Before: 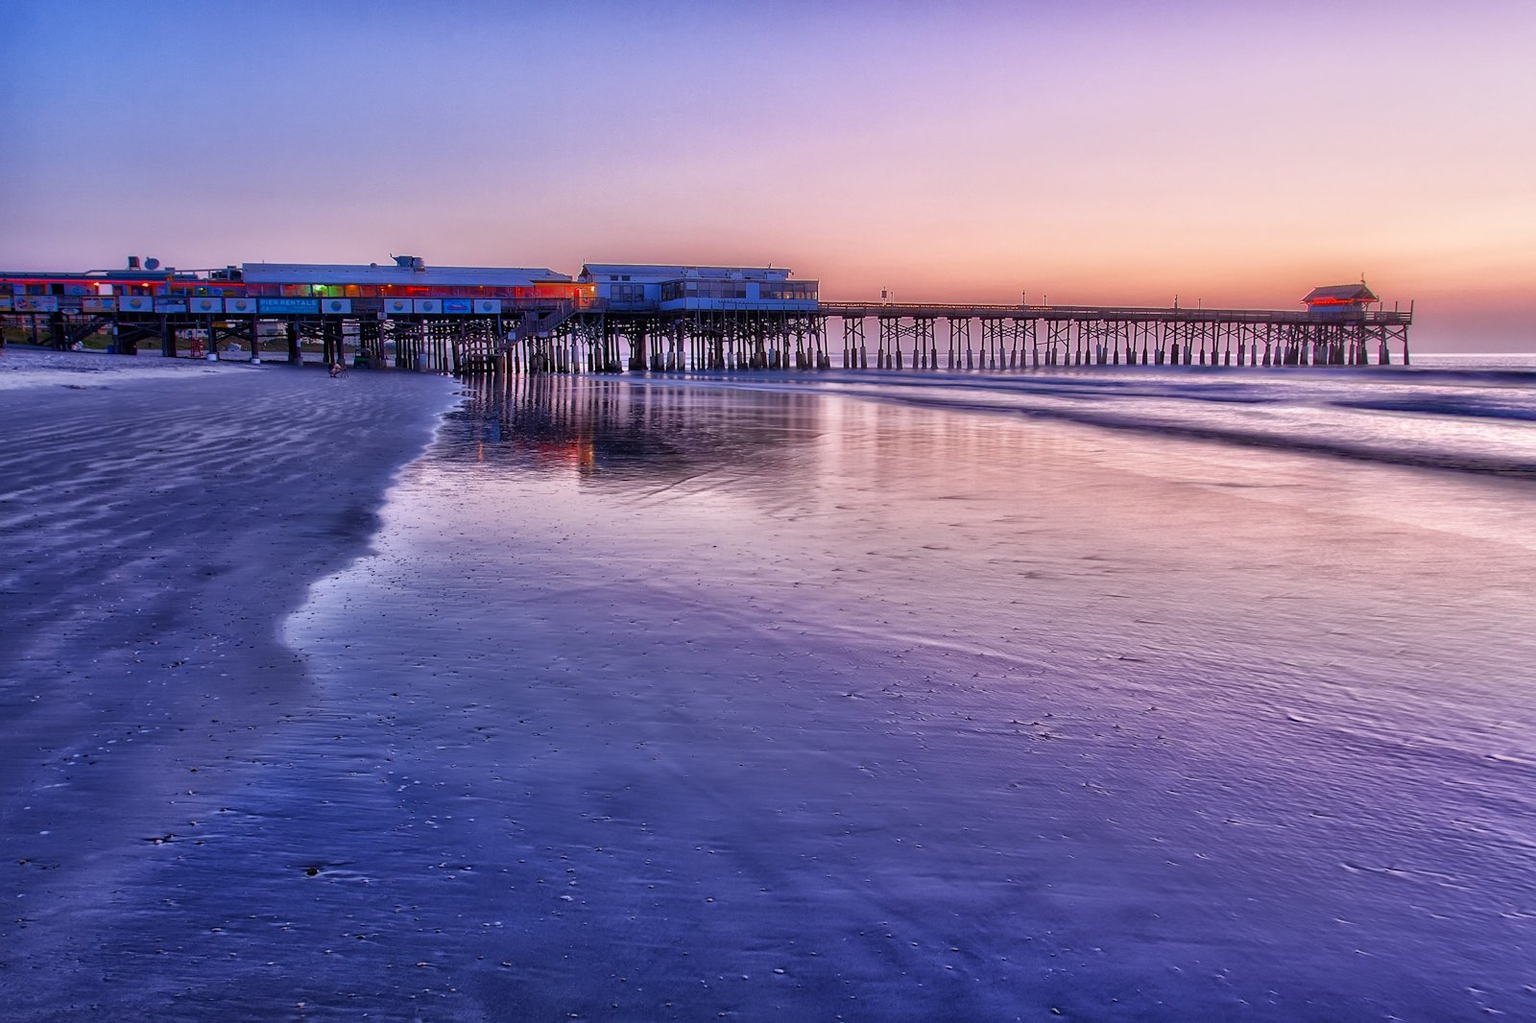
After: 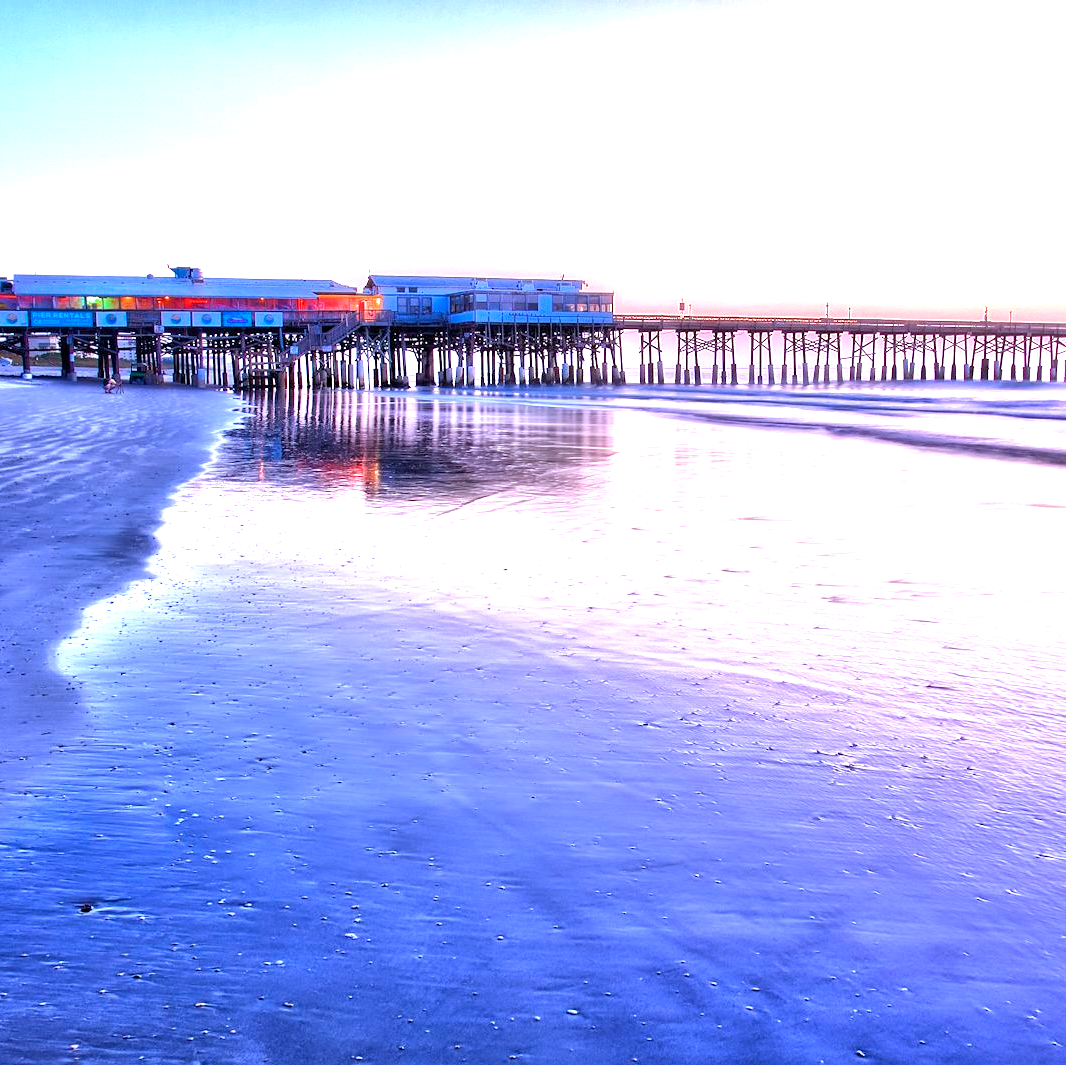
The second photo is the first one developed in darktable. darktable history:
exposure: black level correction 0.001, exposure 1.84 EV, compensate highlight preservation false
crop and rotate: left 15.055%, right 18.278%
color correction: highlights a* -4.18, highlights b* -10.81
